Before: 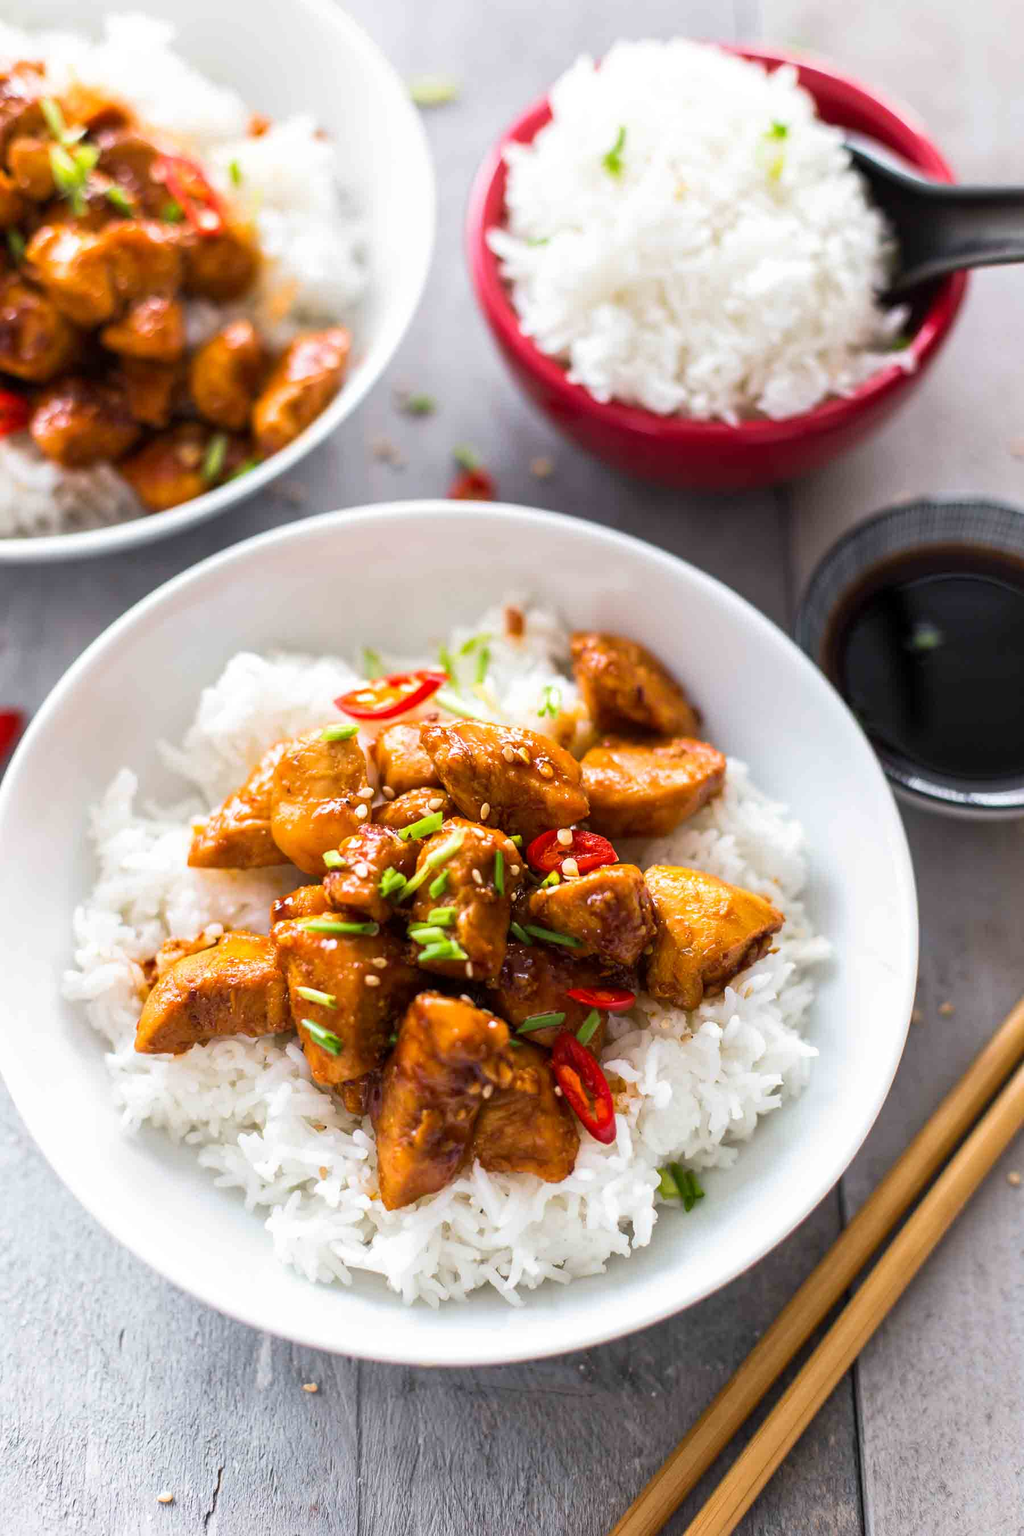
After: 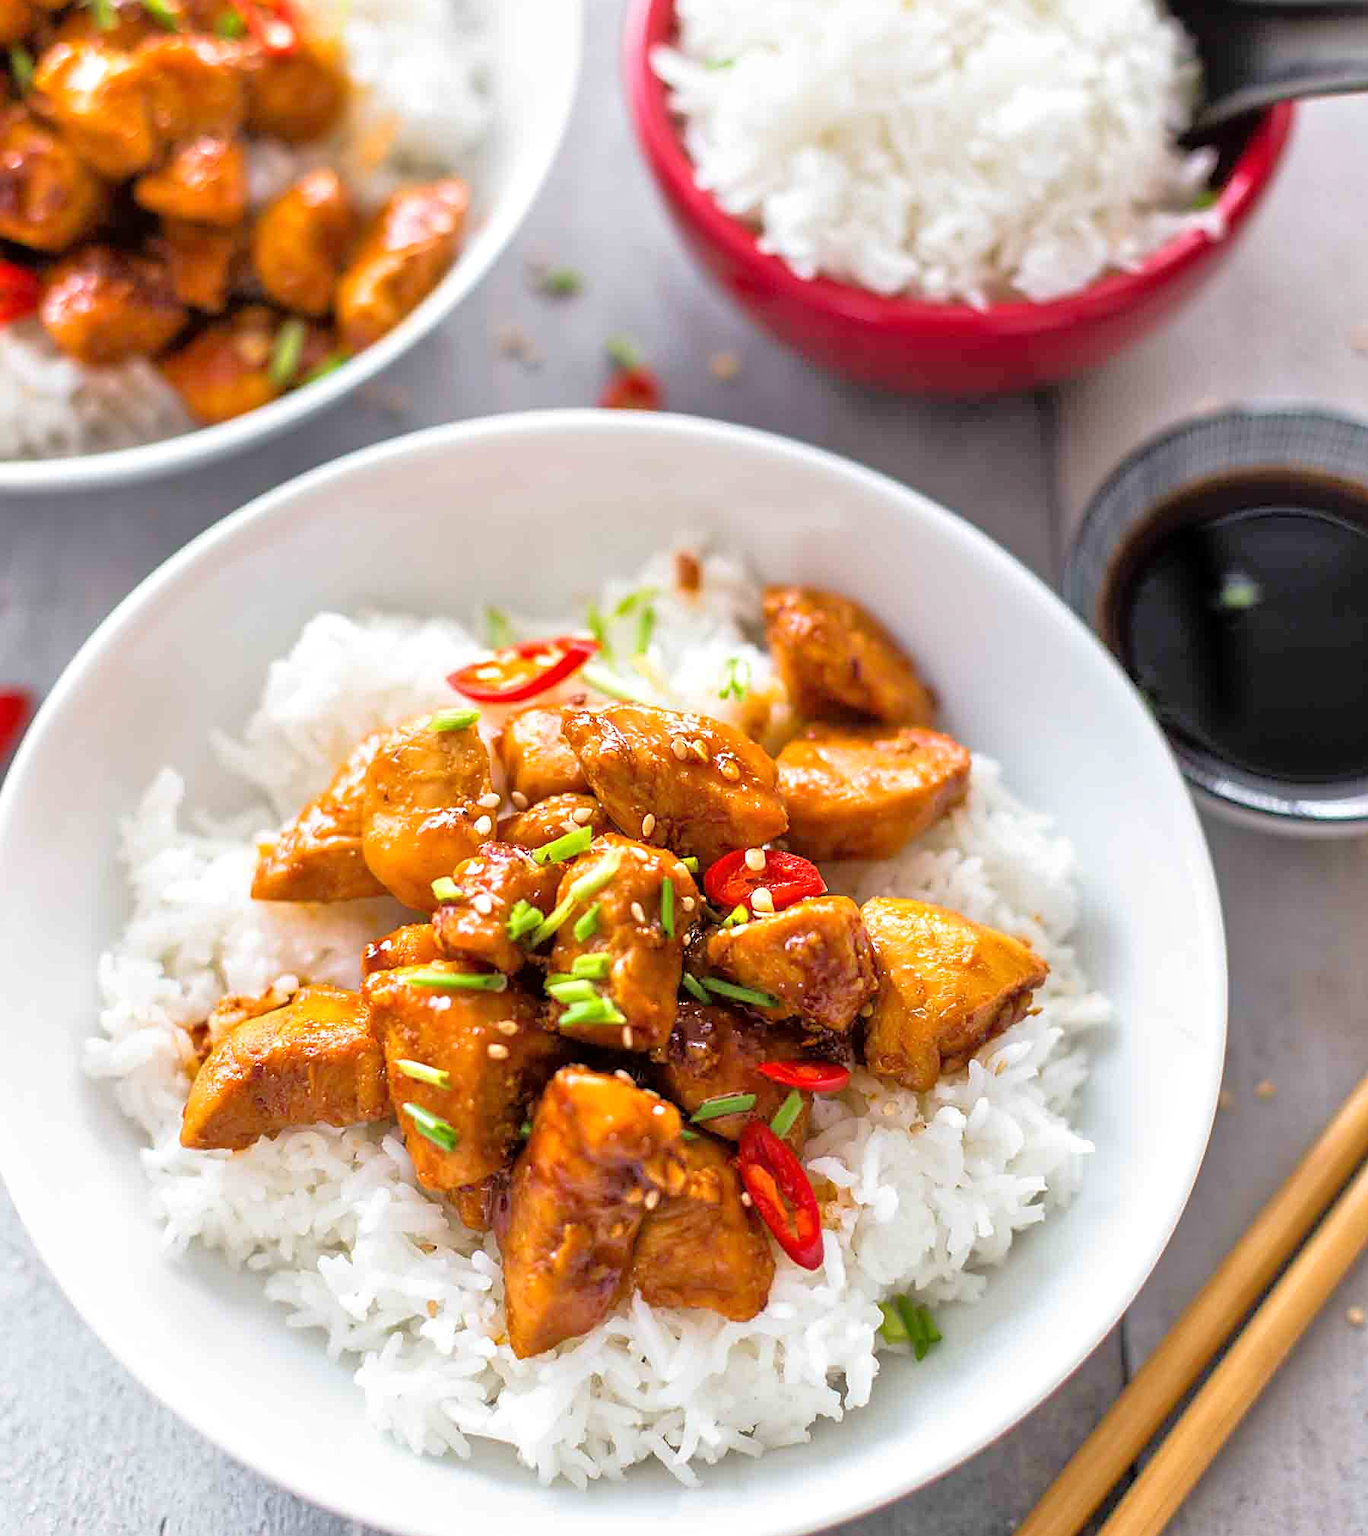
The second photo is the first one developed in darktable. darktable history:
crop and rotate: top 12.652%, bottom 12.532%
tone equalizer: -7 EV 0.159 EV, -6 EV 0.6 EV, -5 EV 1.15 EV, -4 EV 1.3 EV, -3 EV 1.16 EV, -2 EV 0.6 EV, -1 EV 0.157 EV, mask exposure compensation -0.5 EV
sharpen: on, module defaults
